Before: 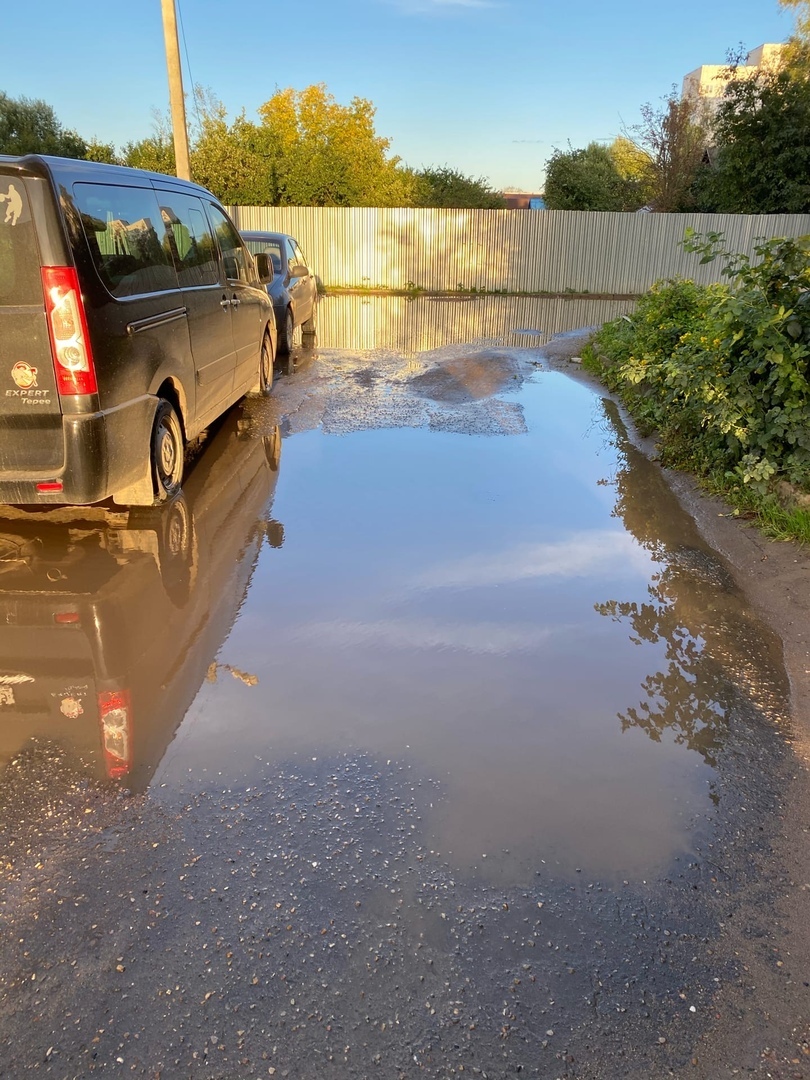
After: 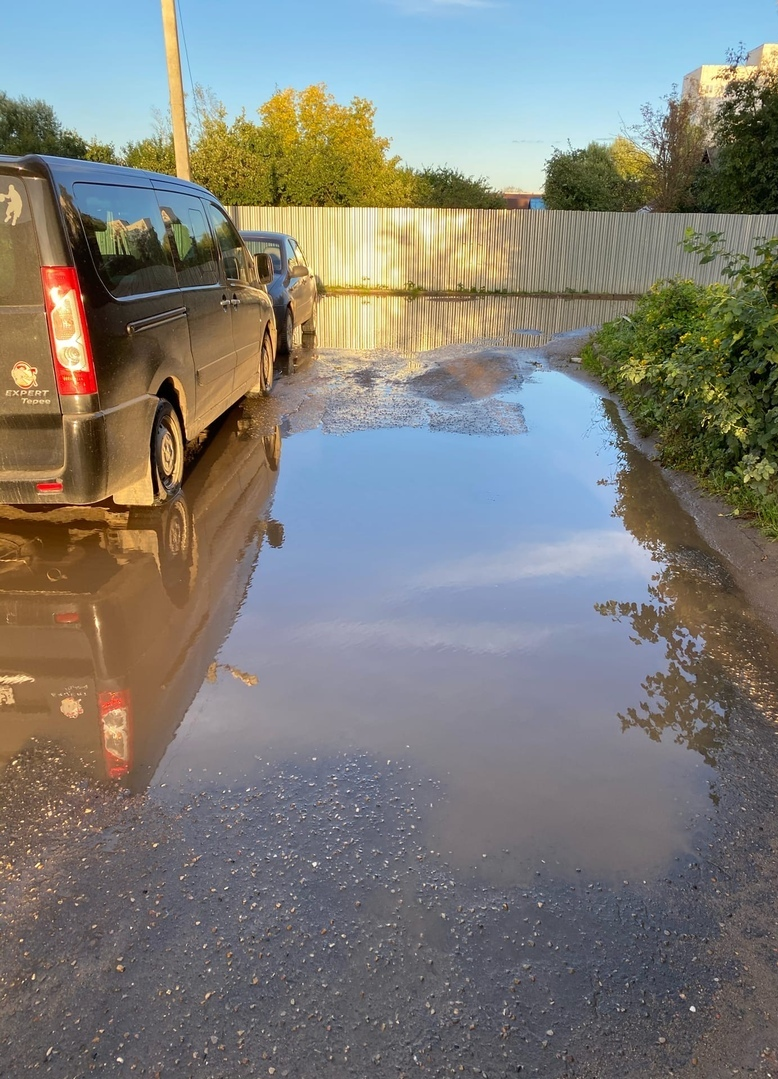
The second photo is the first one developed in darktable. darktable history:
crop: right 3.84%, bottom 0.044%
